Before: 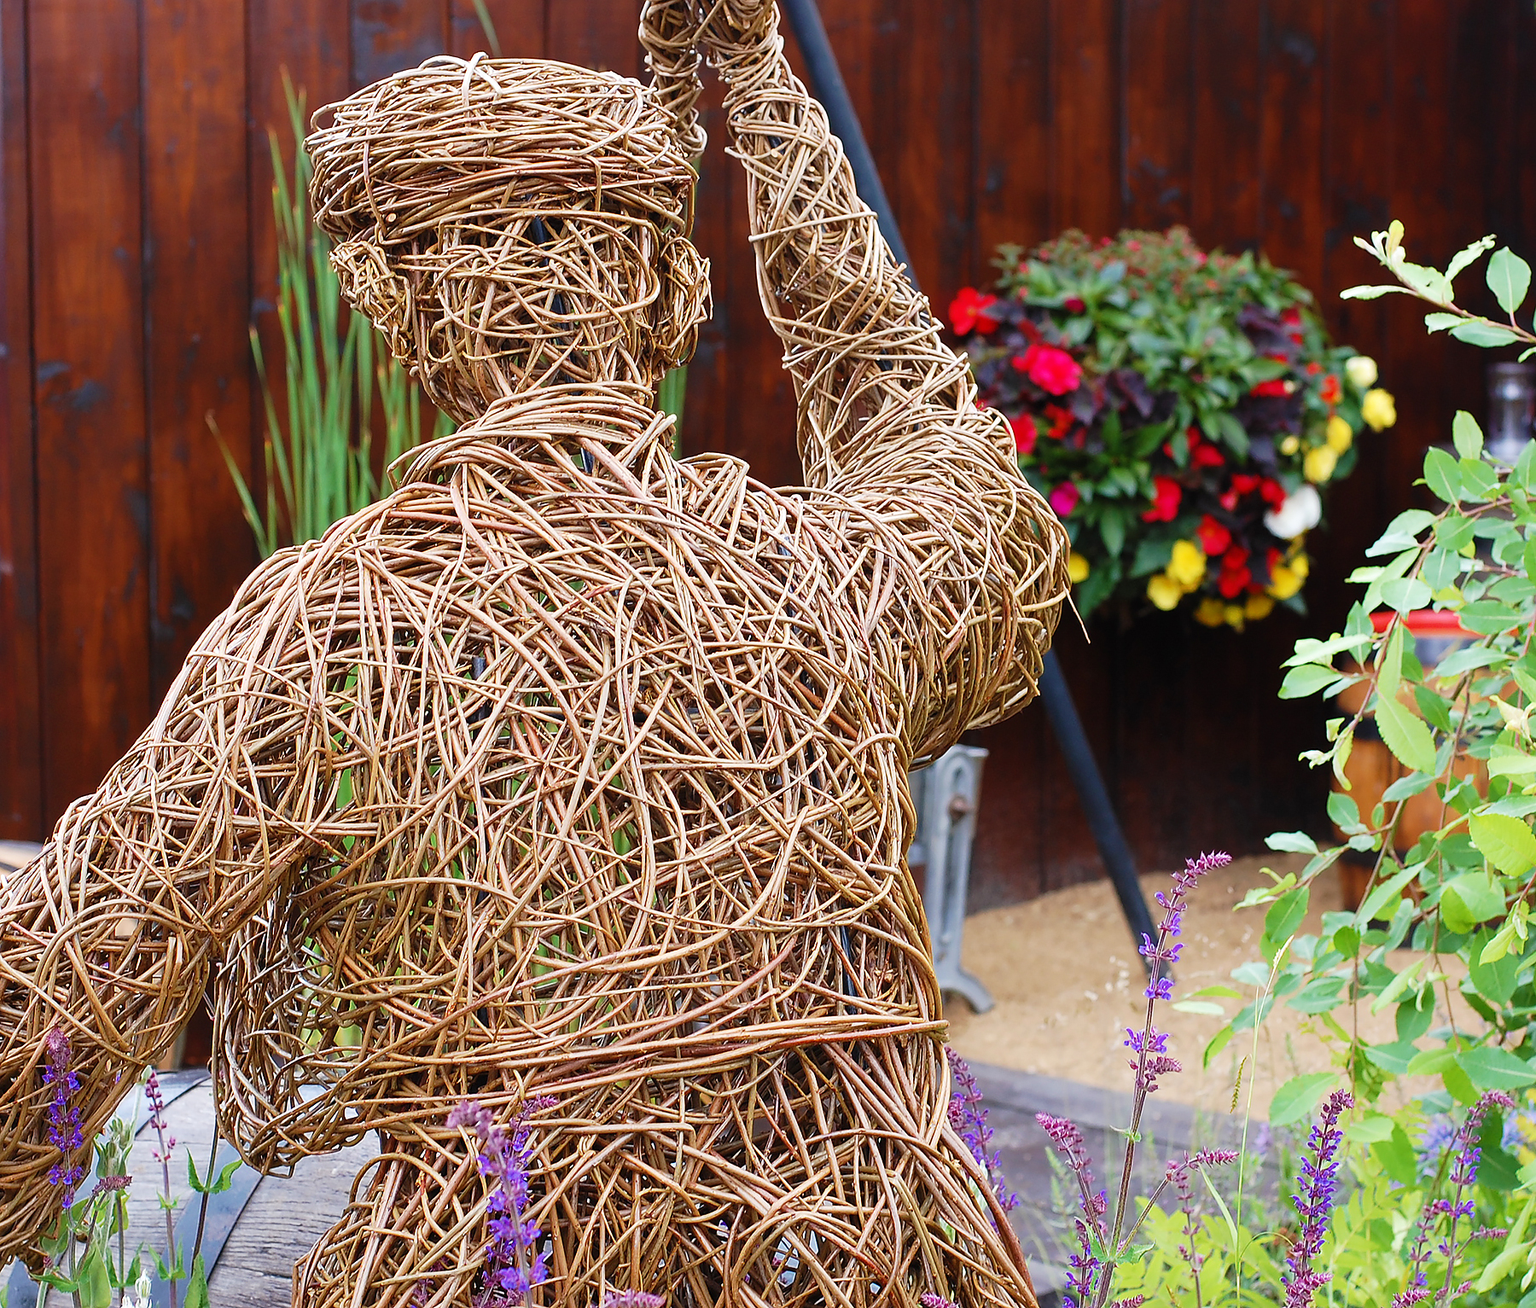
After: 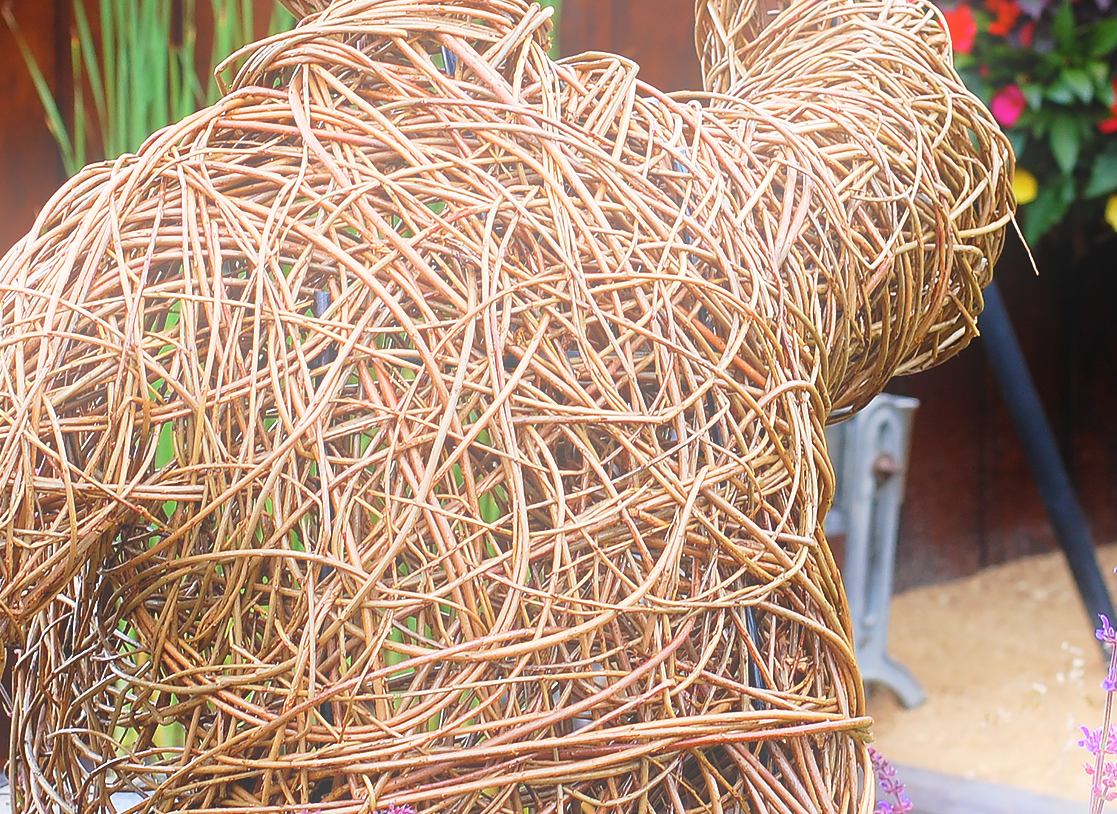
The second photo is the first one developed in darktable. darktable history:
crop: left 13.312%, top 31.28%, right 24.627%, bottom 15.582%
bloom: on, module defaults
levels: levels [0, 0.498, 0.996]
